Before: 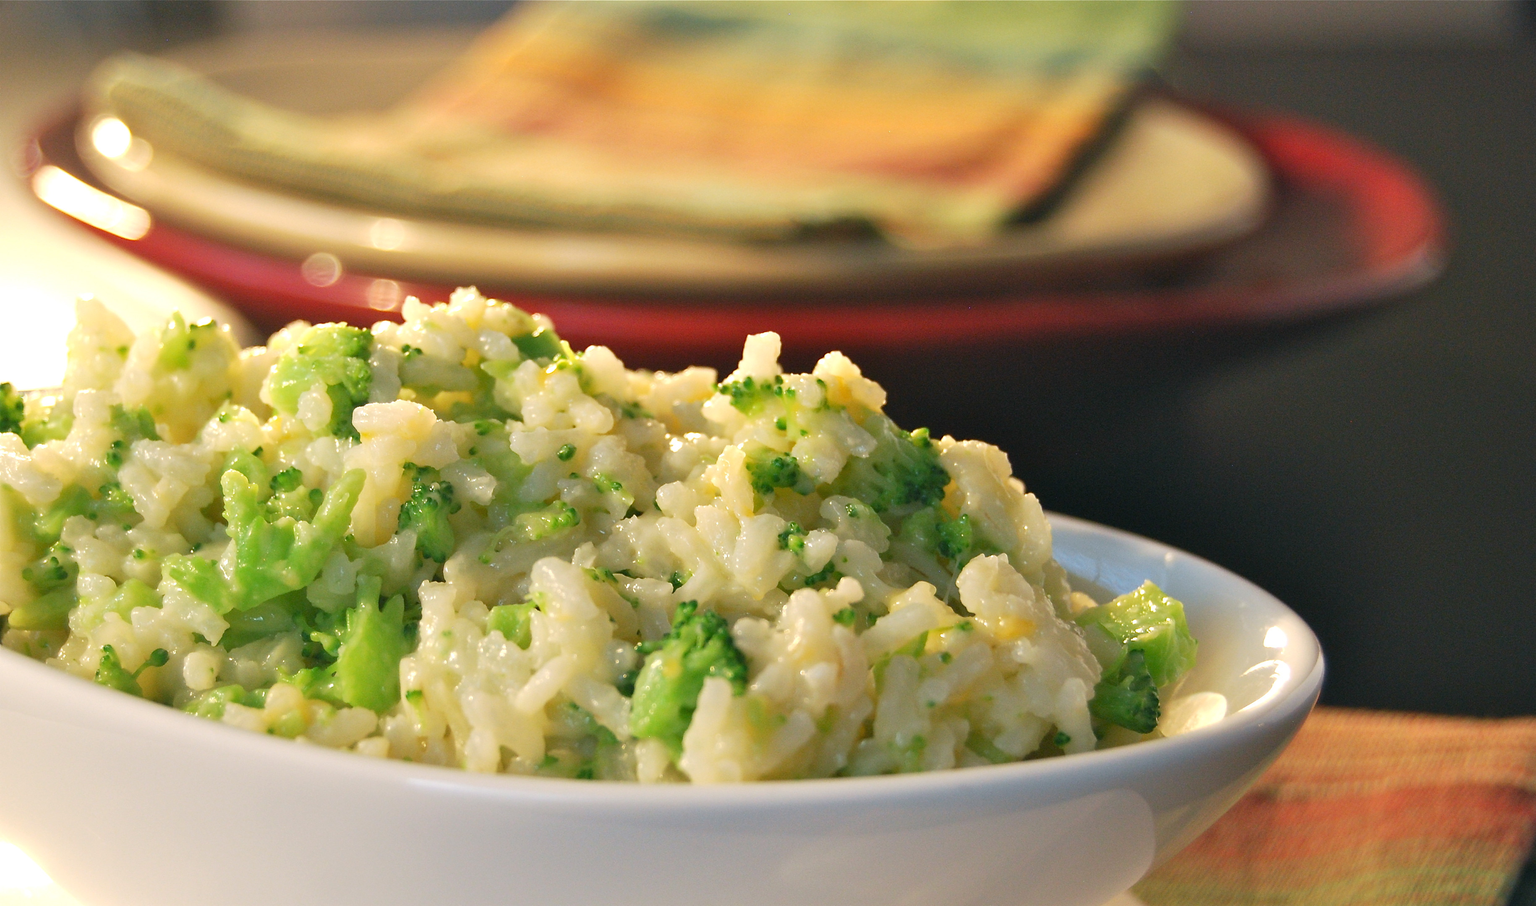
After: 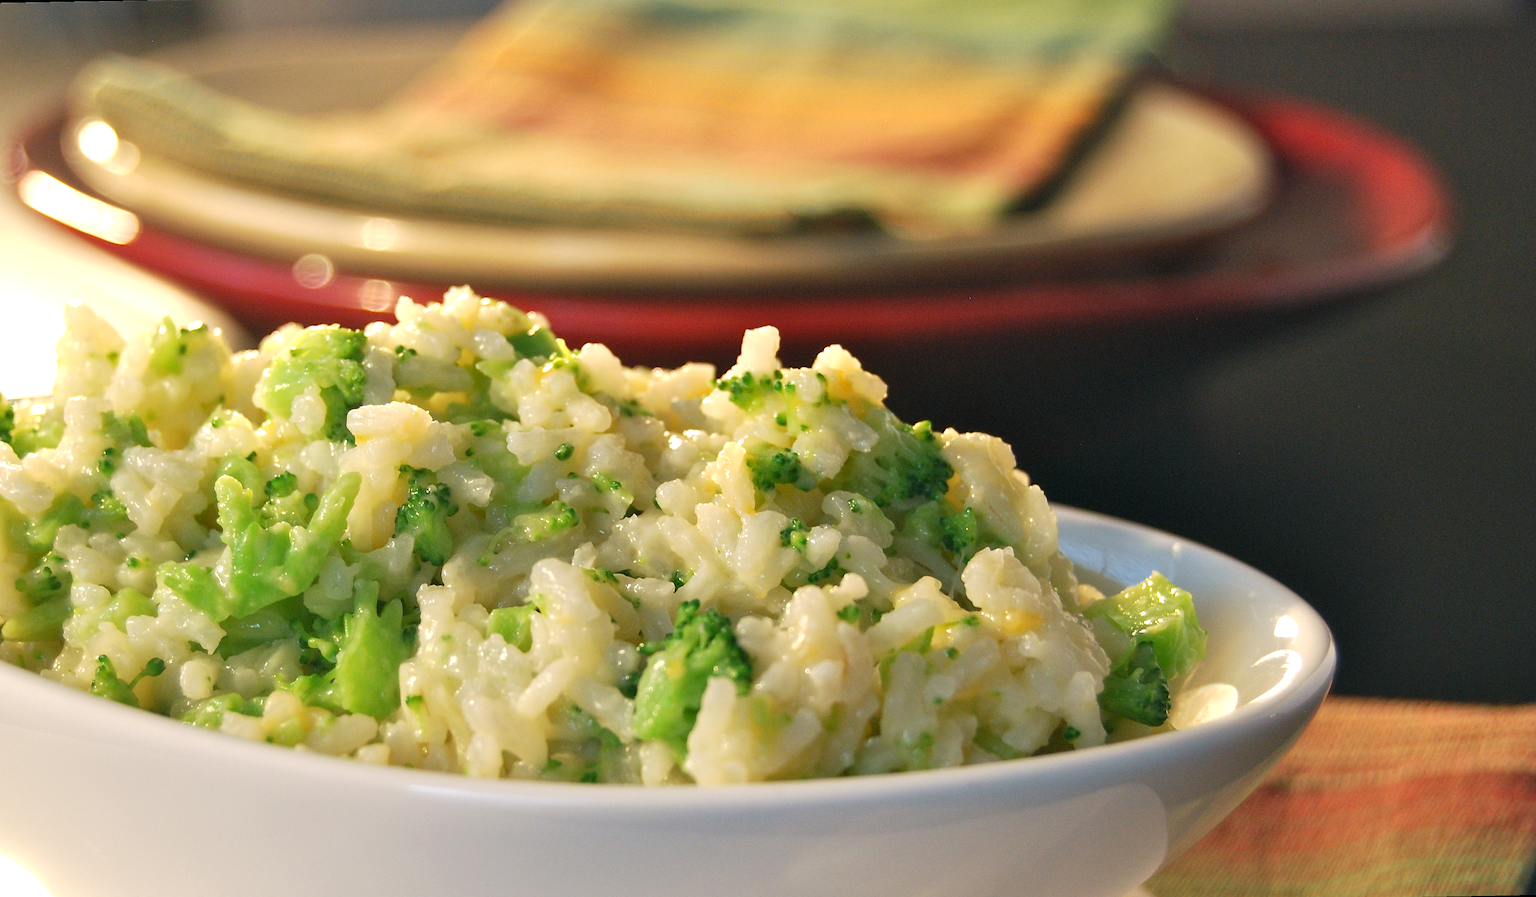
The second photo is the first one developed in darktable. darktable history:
rotate and perspective: rotation -1°, crop left 0.011, crop right 0.989, crop top 0.025, crop bottom 0.975
local contrast: highlights 100%, shadows 100%, detail 120%, midtone range 0.2
